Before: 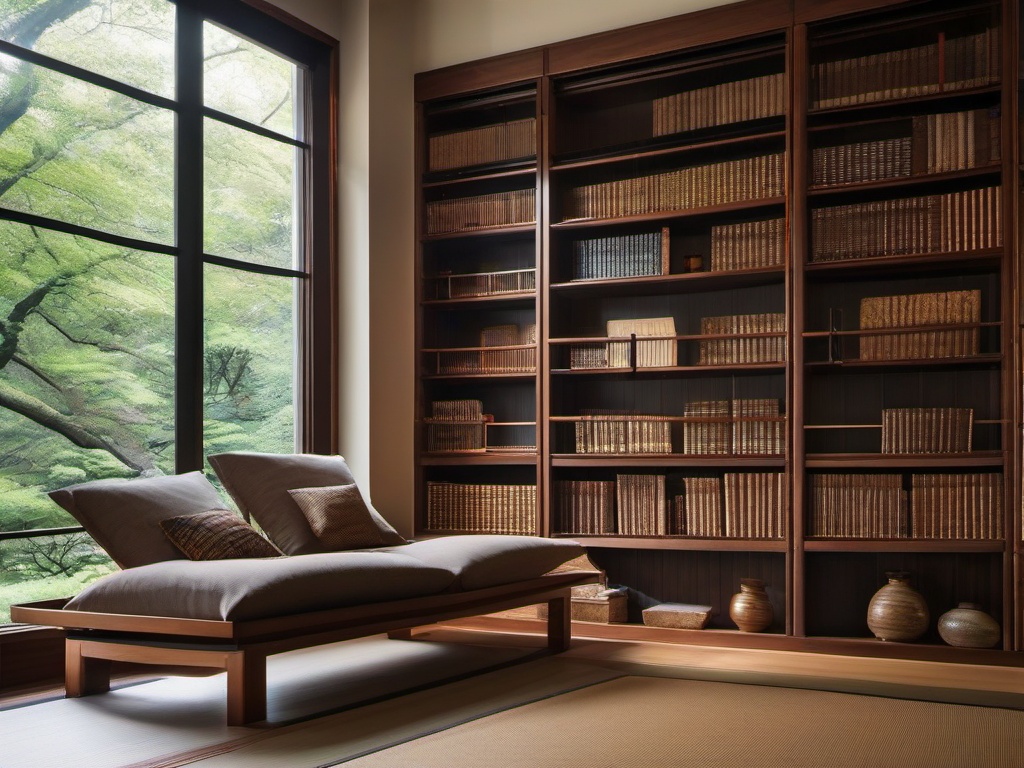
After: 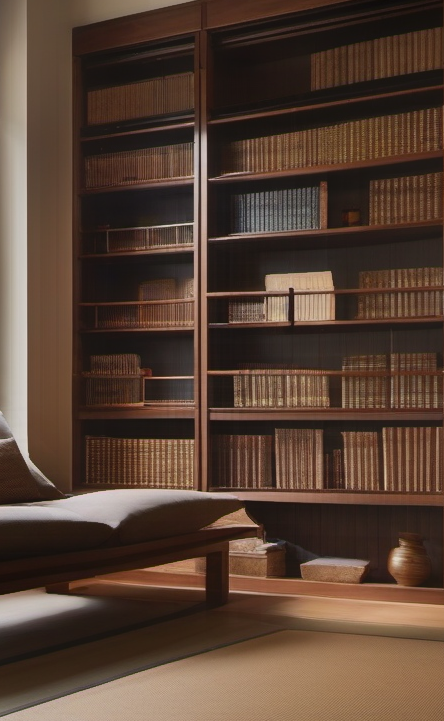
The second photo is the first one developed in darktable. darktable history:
contrast equalizer: octaves 7, y [[0.6 ×6], [0.55 ×6], [0 ×6], [0 ×6], [0 ×6]], mix -1
crop: left 33.452%, top 6.025%, right 23.155%
